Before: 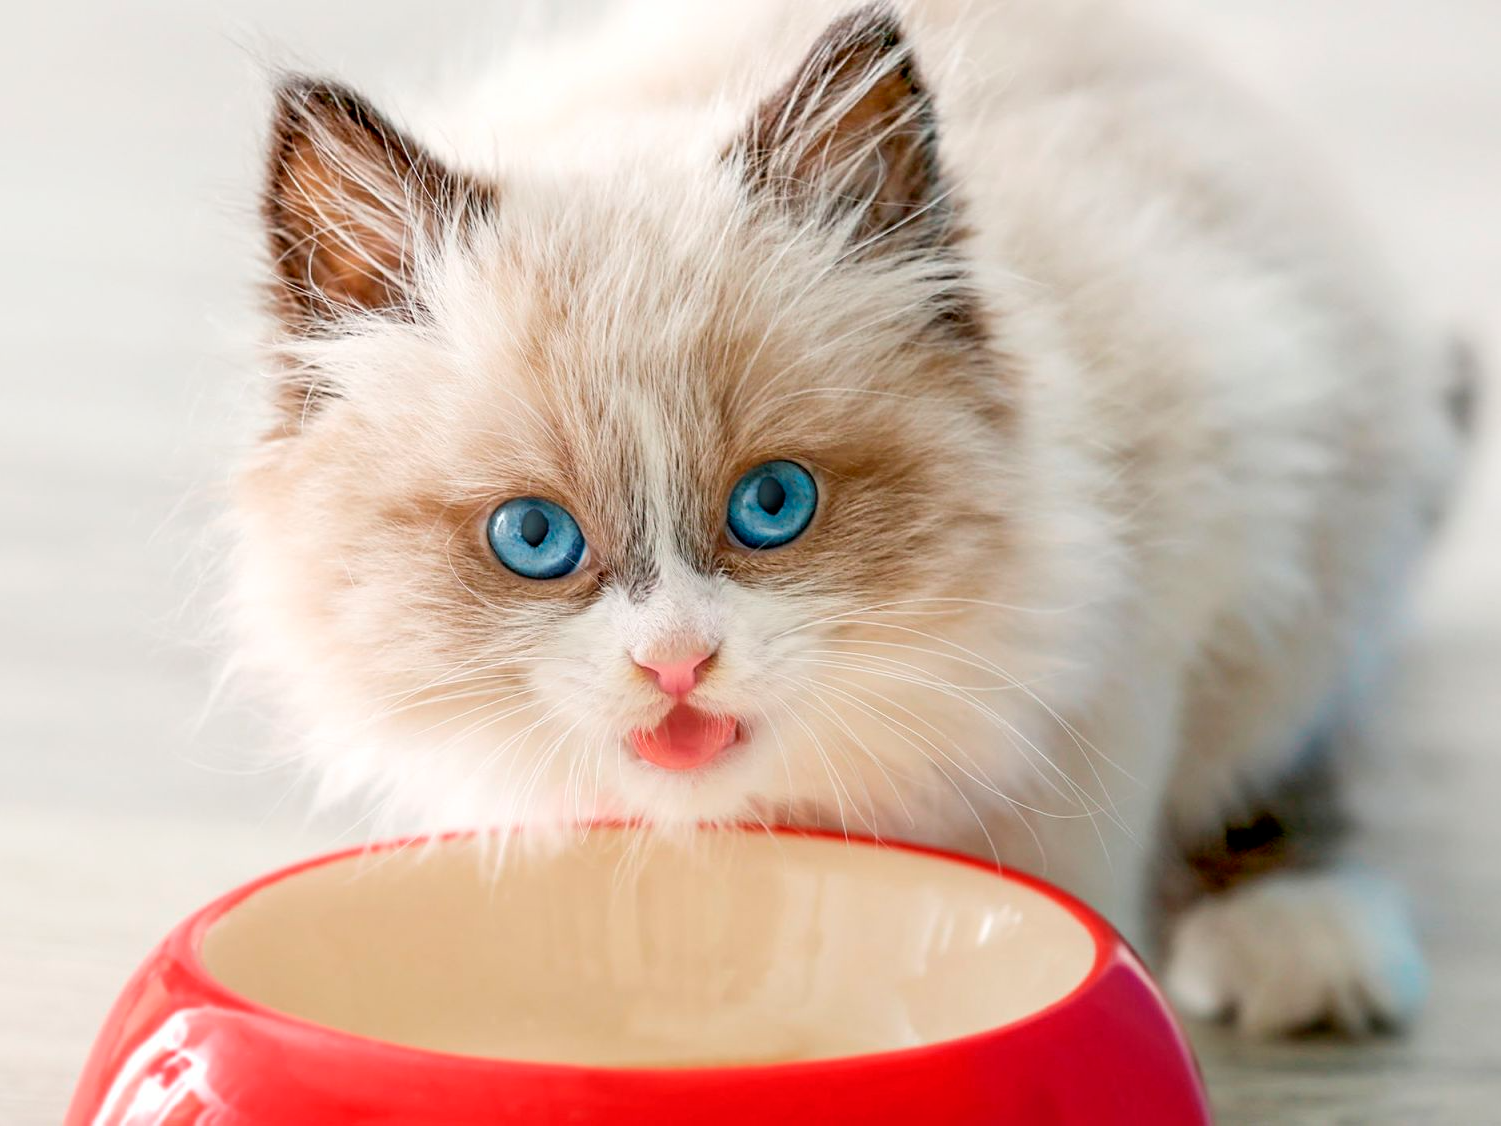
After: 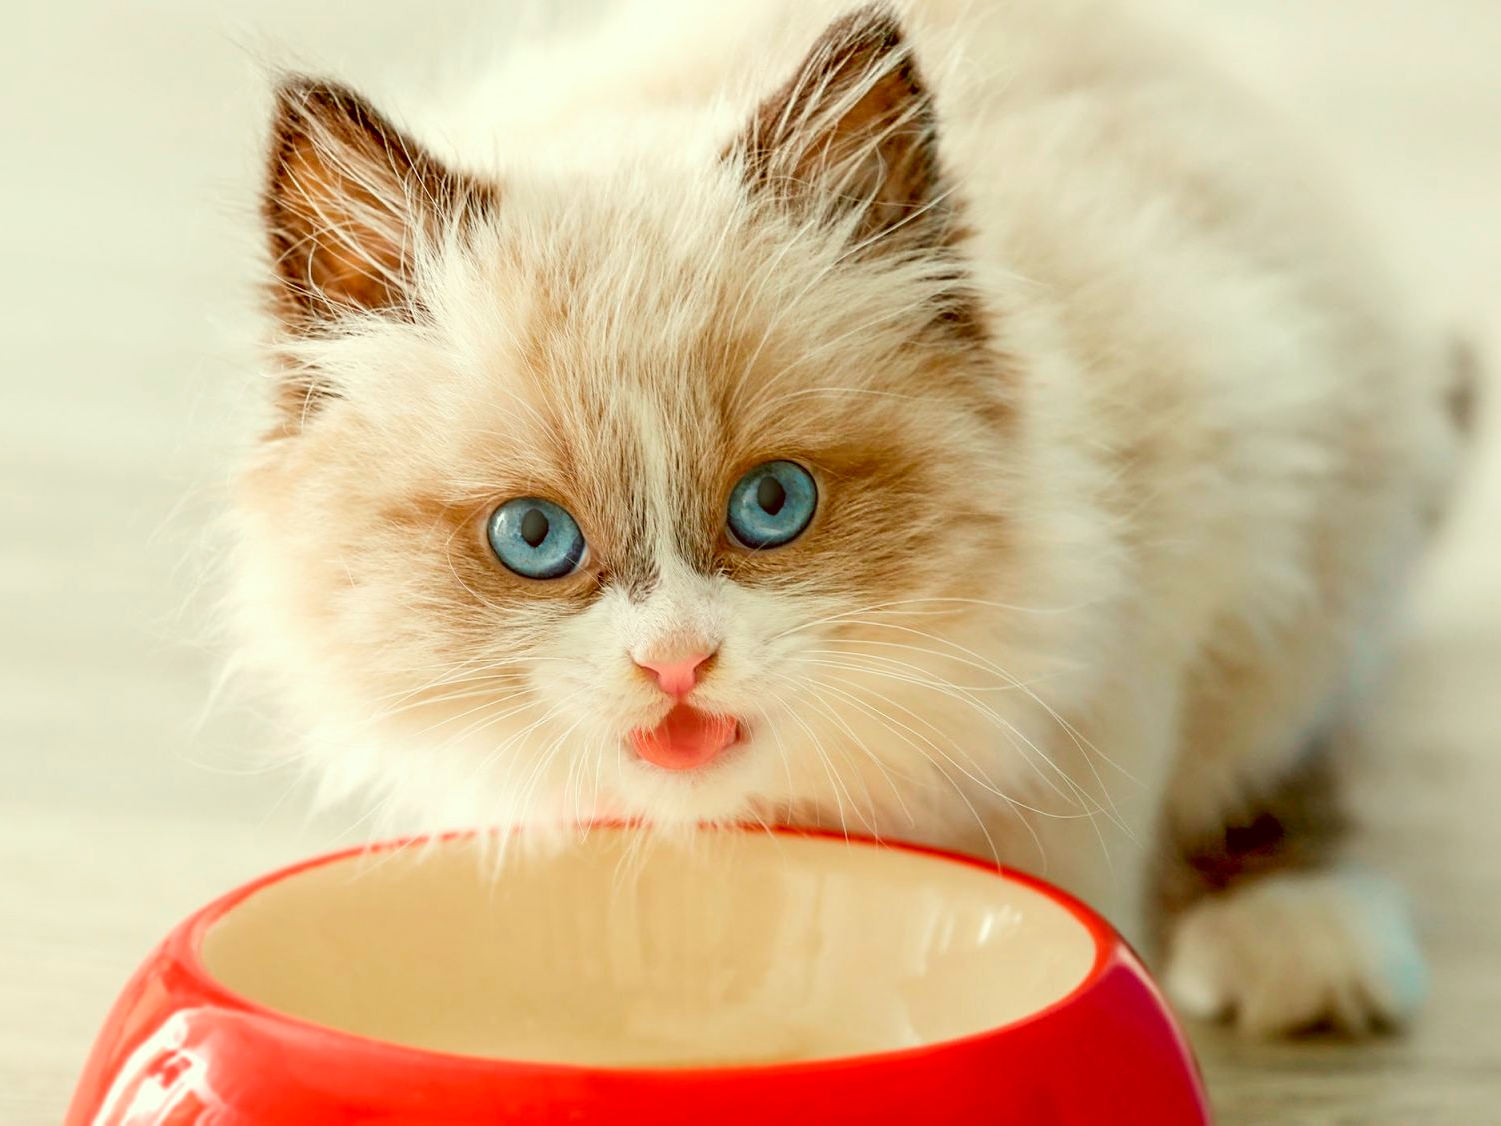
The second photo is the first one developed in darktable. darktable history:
color correction: highlights a* -5.35, highlights b* 9.8, shadows a* 9.4, shadows b* 24.49
